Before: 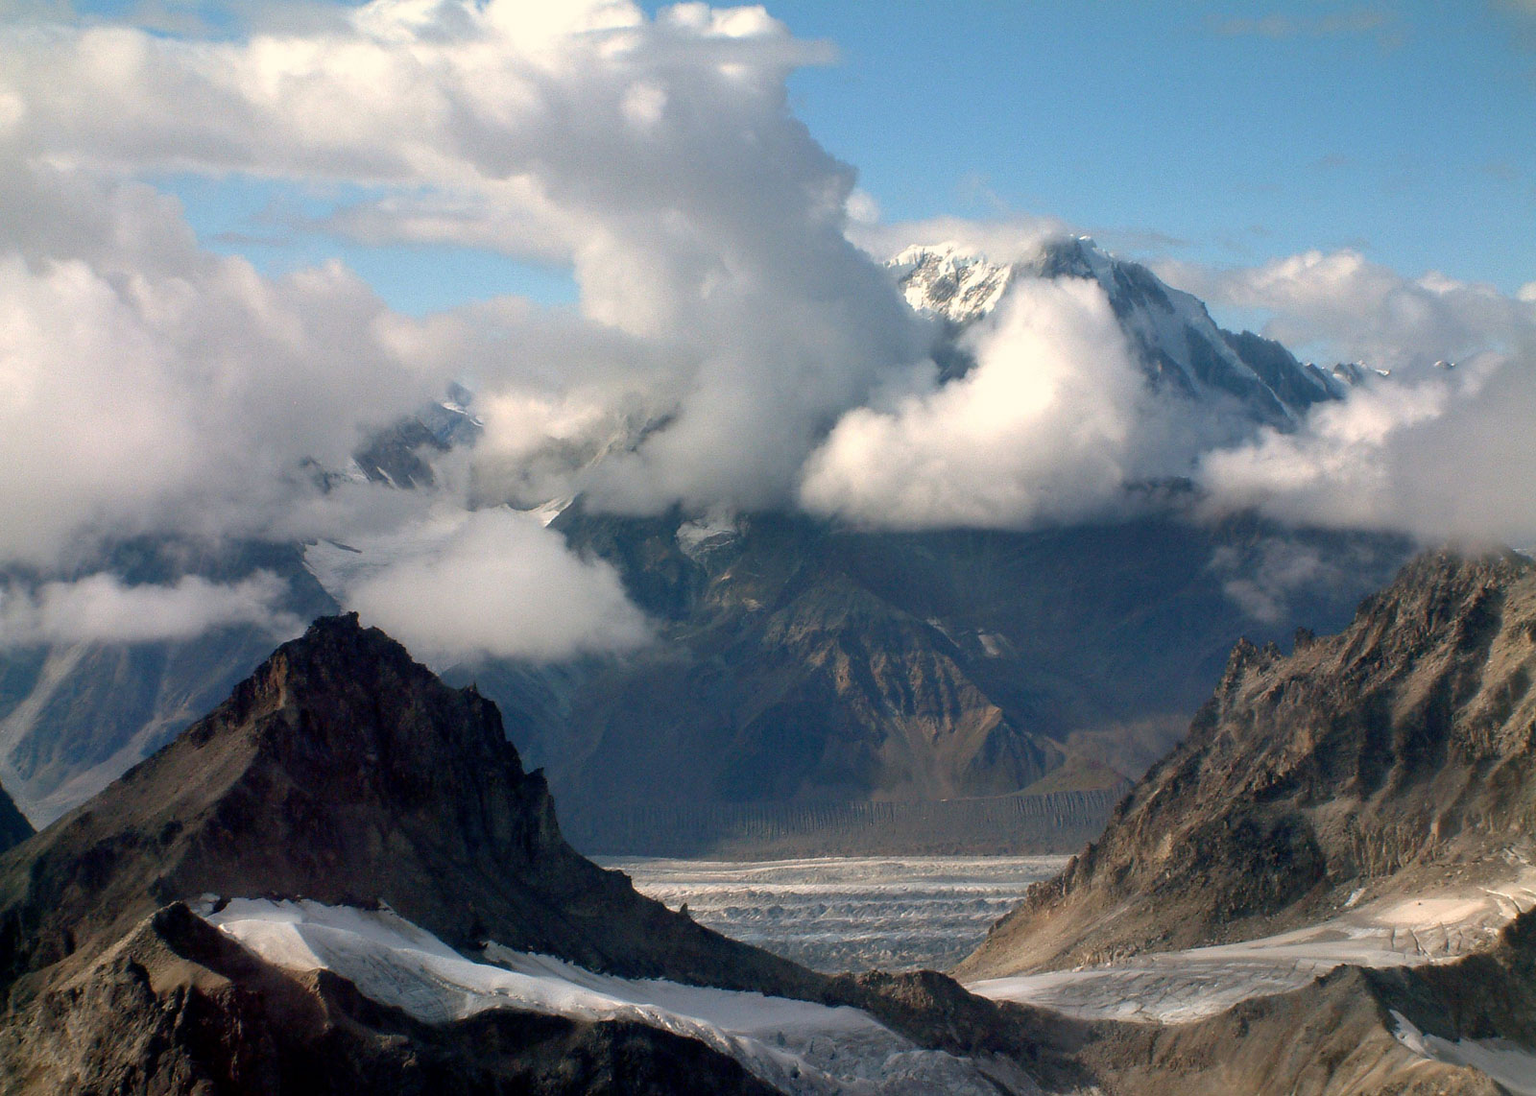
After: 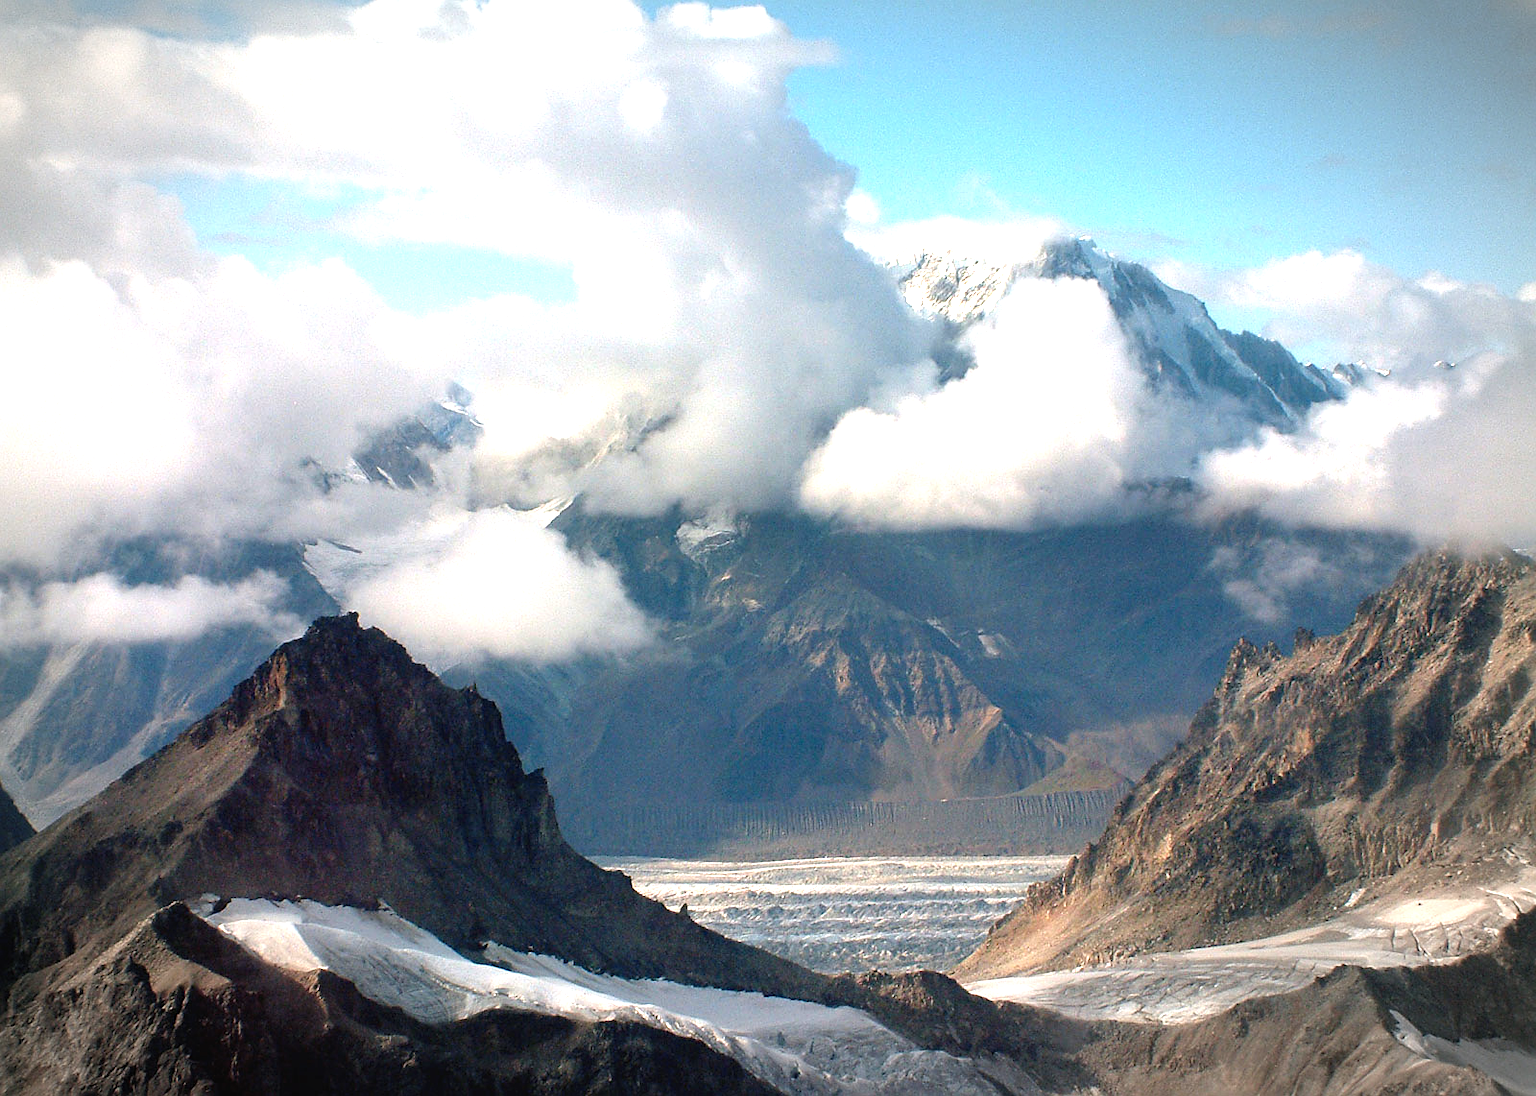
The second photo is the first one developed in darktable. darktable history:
sharpen: on, module defaults
color zones: curves: ch1 [(0.239, 0.552) (0.75, 0.5)]; ch2 [(0.25, 0.462) (0.749, 0.457)], mix 25.94%
vignetting: automatic ratio true
exposure: black level correction -0.002, exposure 1.115 EV, compensate highlight preservation false
